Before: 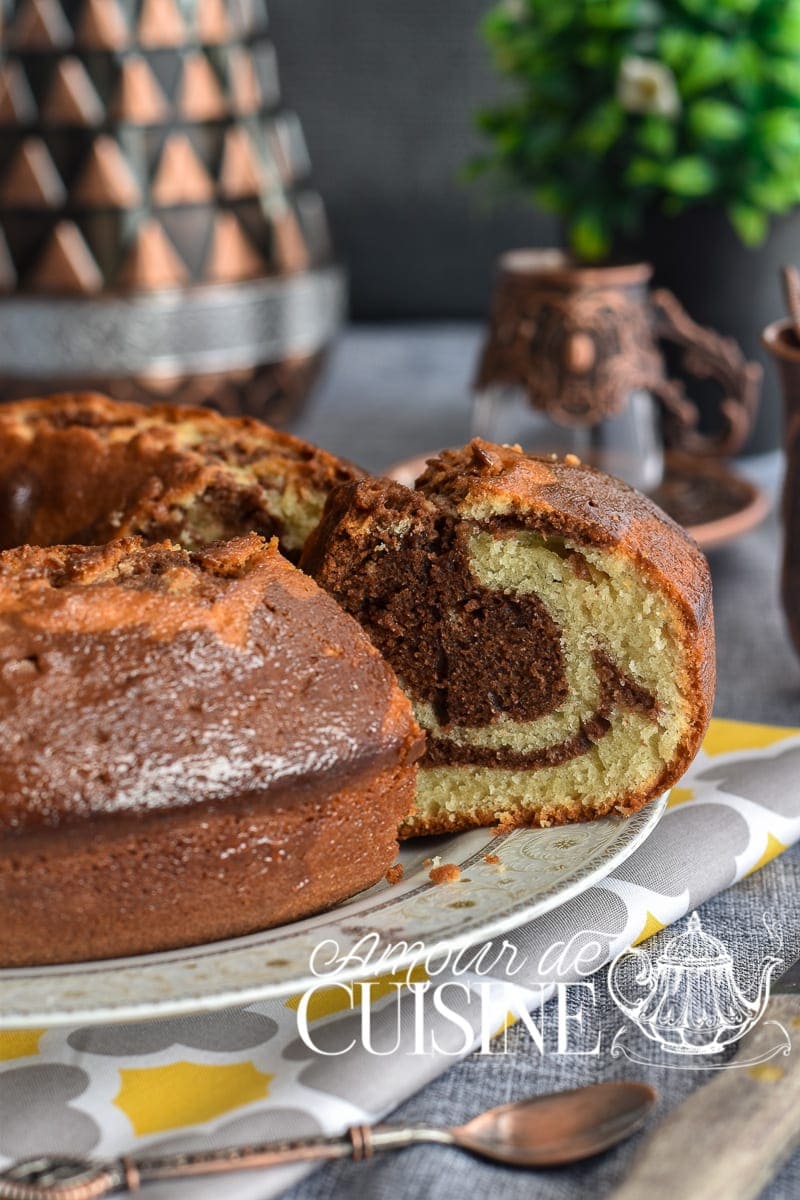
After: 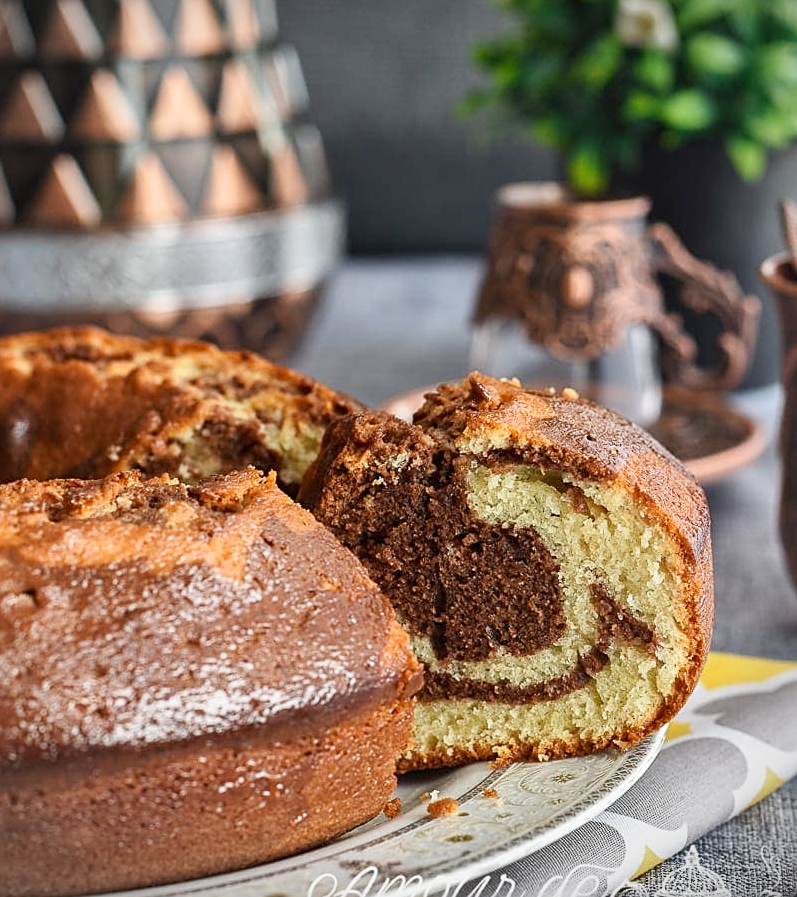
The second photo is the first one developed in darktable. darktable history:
crop: left 0.287%, top 5.506%, bottom 19.735%
vignetting: fall-off start 91.3%, center (-0.032, -0.039)
sharpen: on, module defaults
shadows and highlights: shadows 39.43, highlights -55.85, low approximation 0.01, soften with gaussian
exposure: compensate highlight preservation false
base curve: curves: ch0 [(0, 0) (0.204, 0.334) (0.55, 0.733) (1, 1)], preserve colors none
